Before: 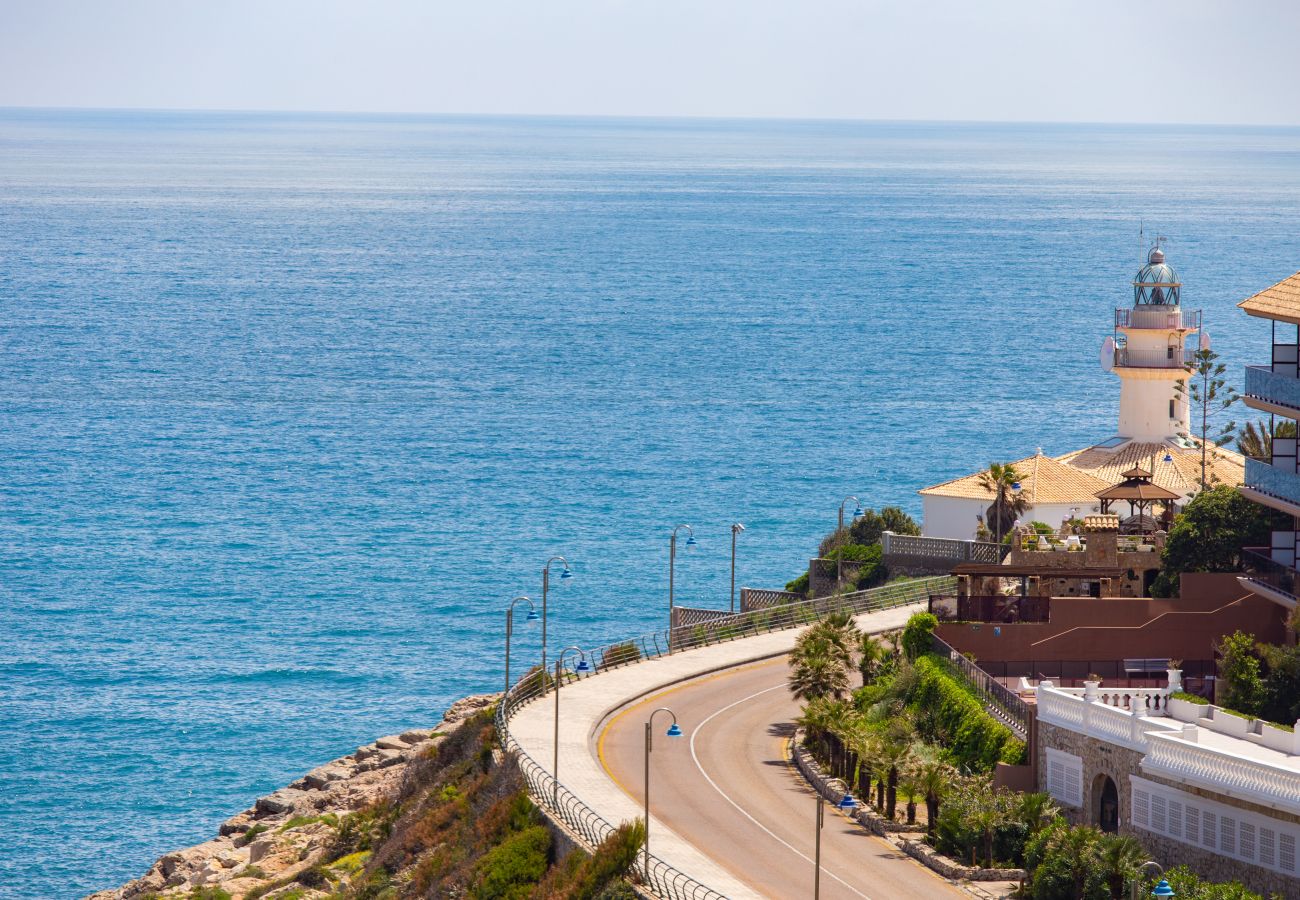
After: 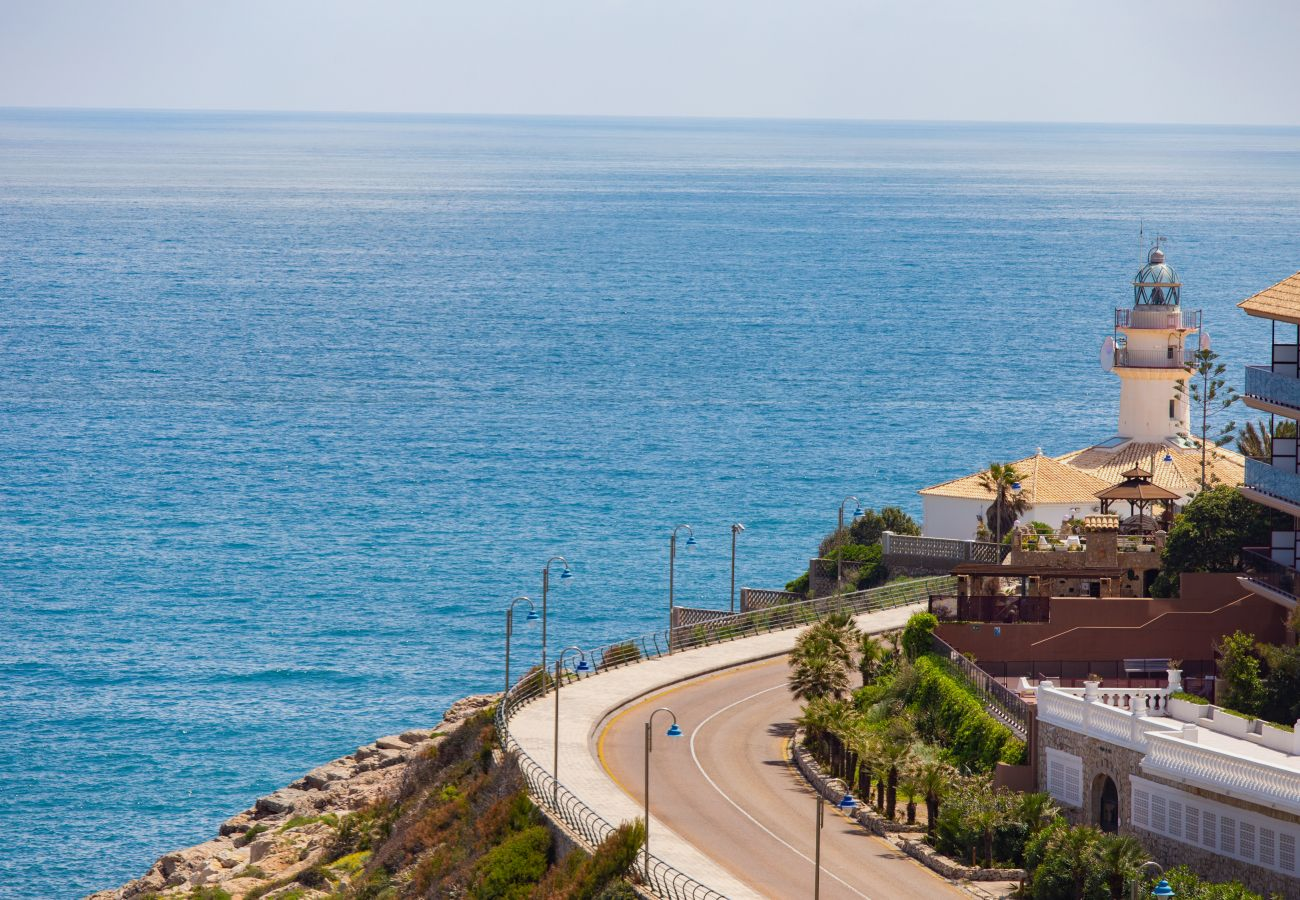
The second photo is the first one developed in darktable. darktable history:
exposure: exposure -0.151 EV, compensate highlight preservation false
white balance: emerald 1
